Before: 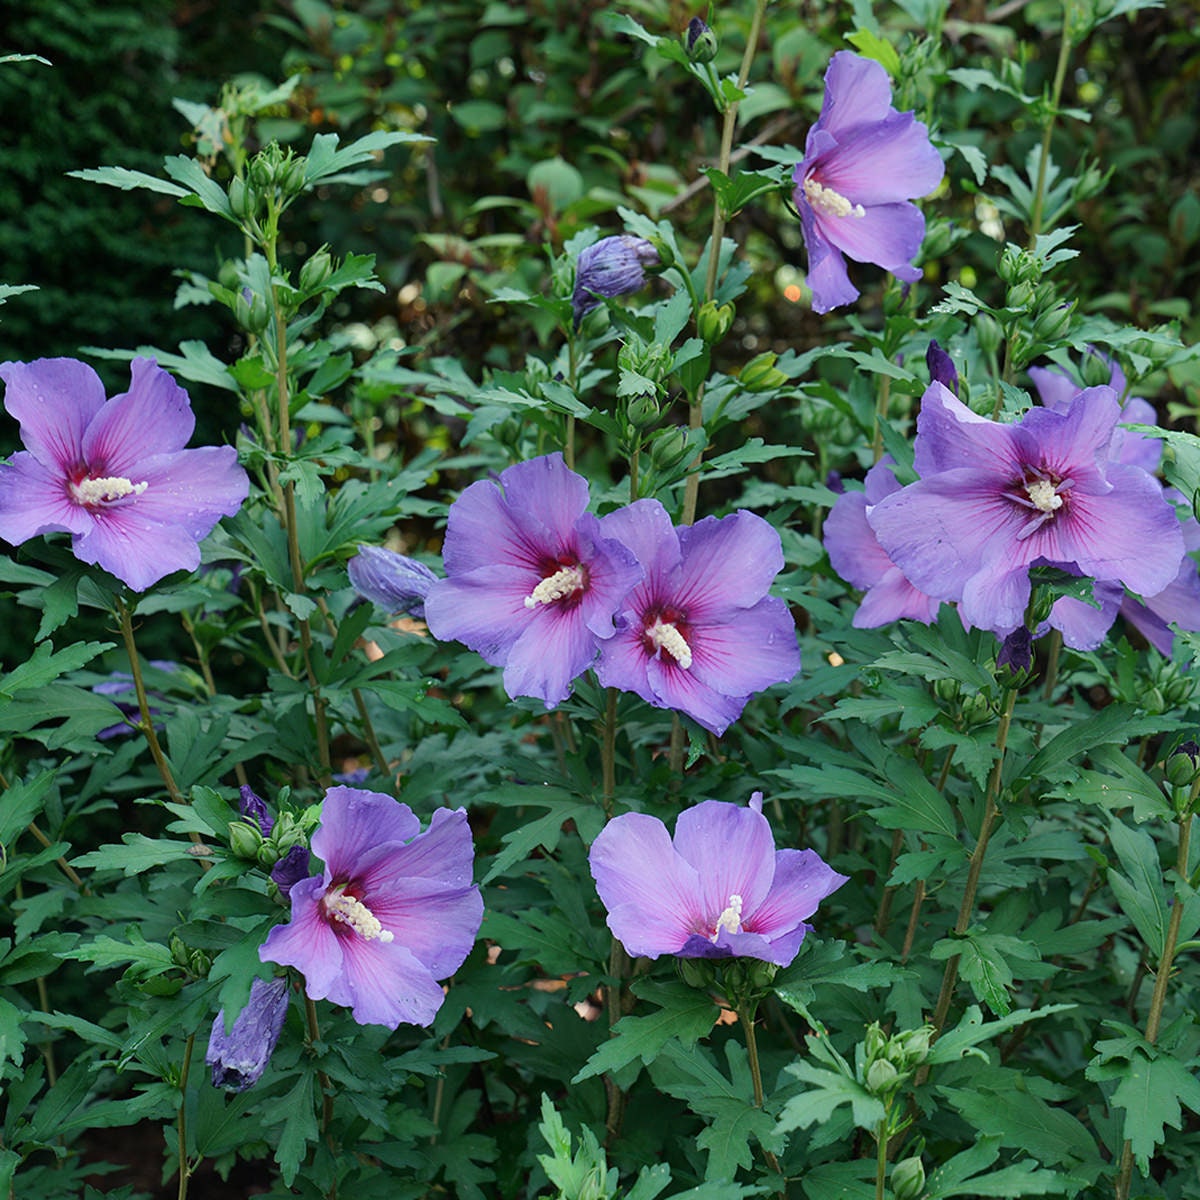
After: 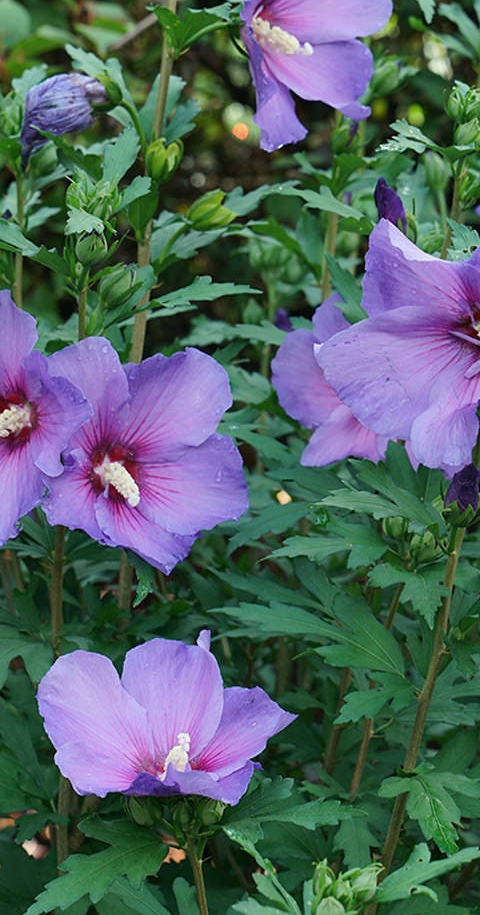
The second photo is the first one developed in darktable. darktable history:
crop: left 46.044%, top 13.546%, right 13.922%, bottom 10.143%
